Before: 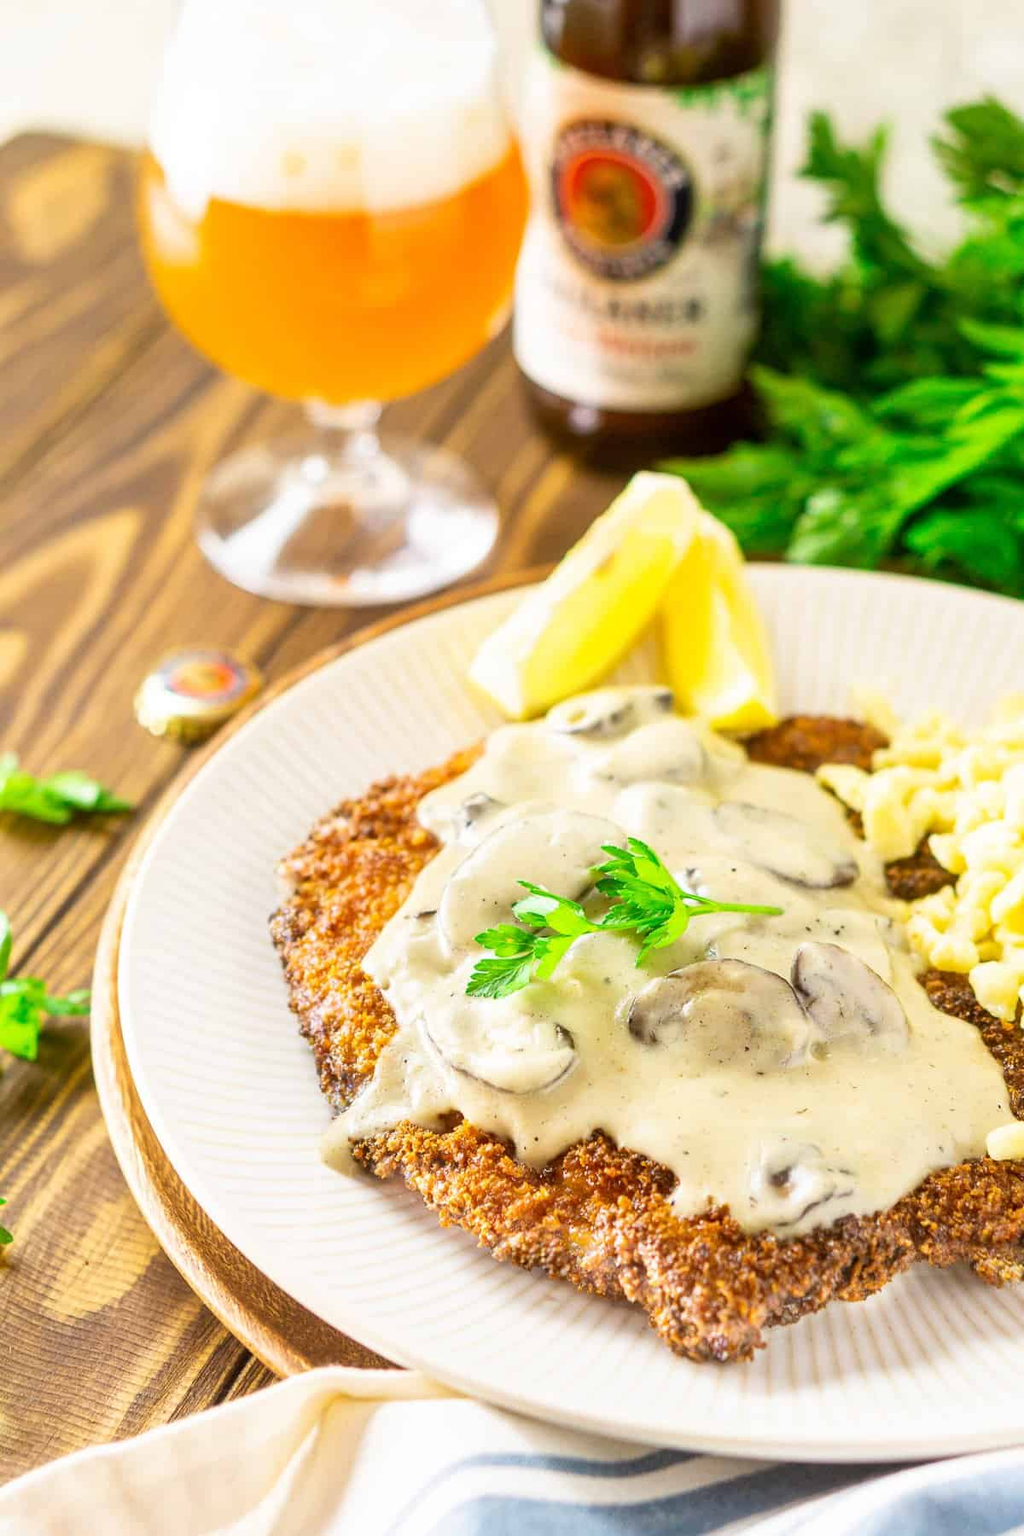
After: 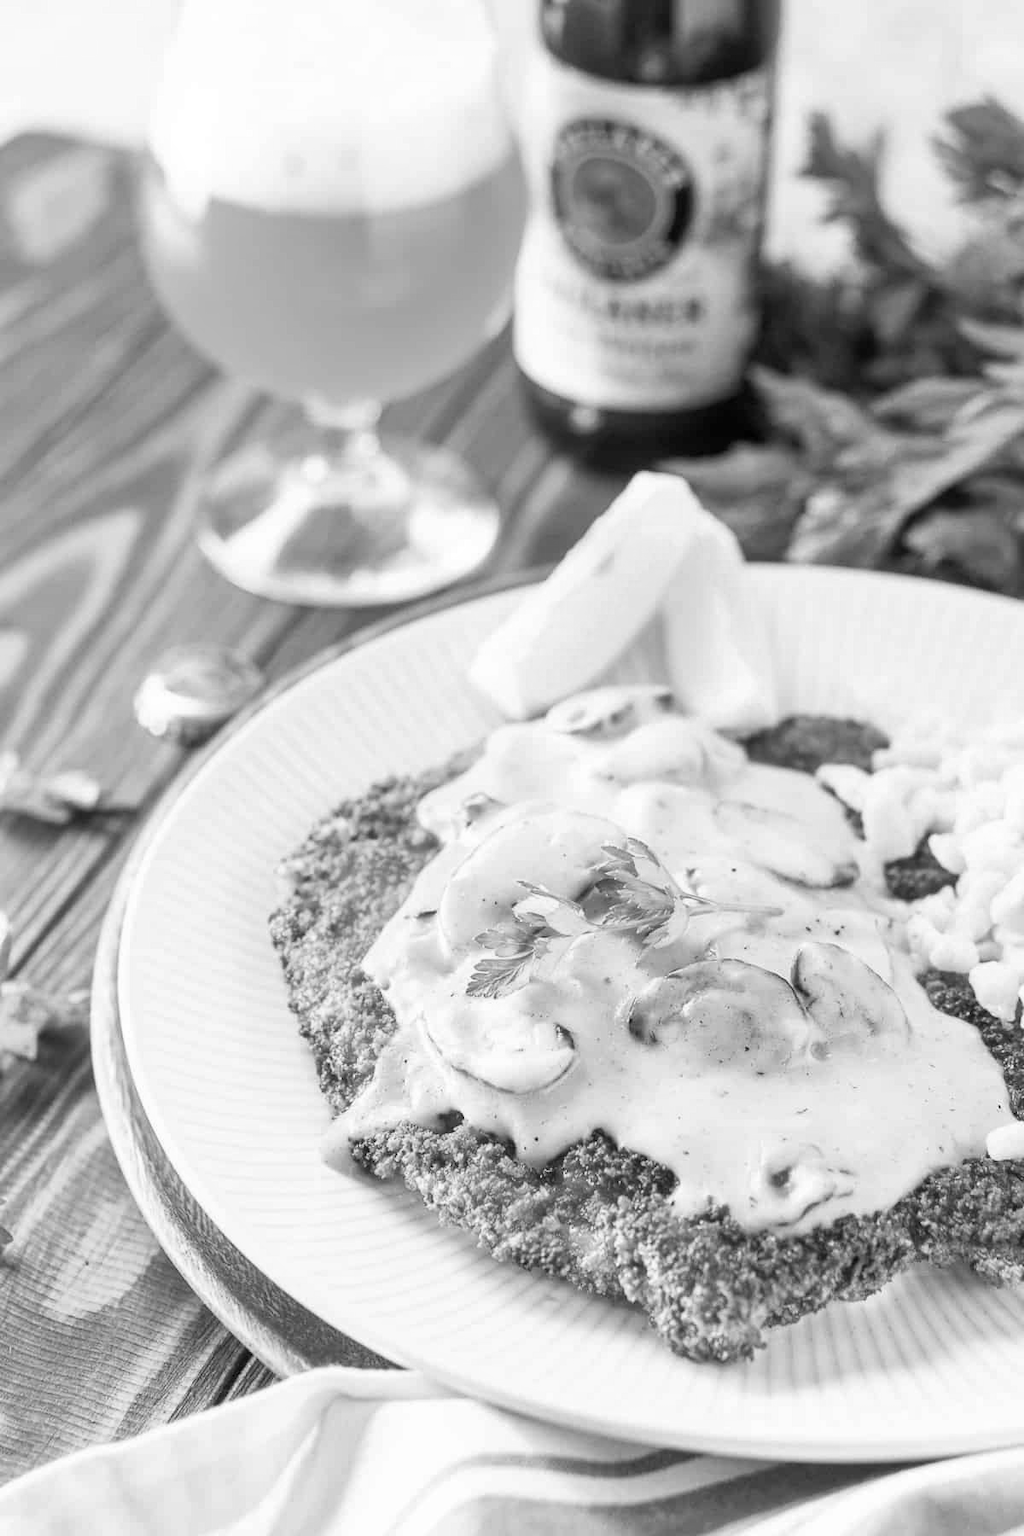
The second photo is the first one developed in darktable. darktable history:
monochrome: on, module defaults
velvia: strength 15%
